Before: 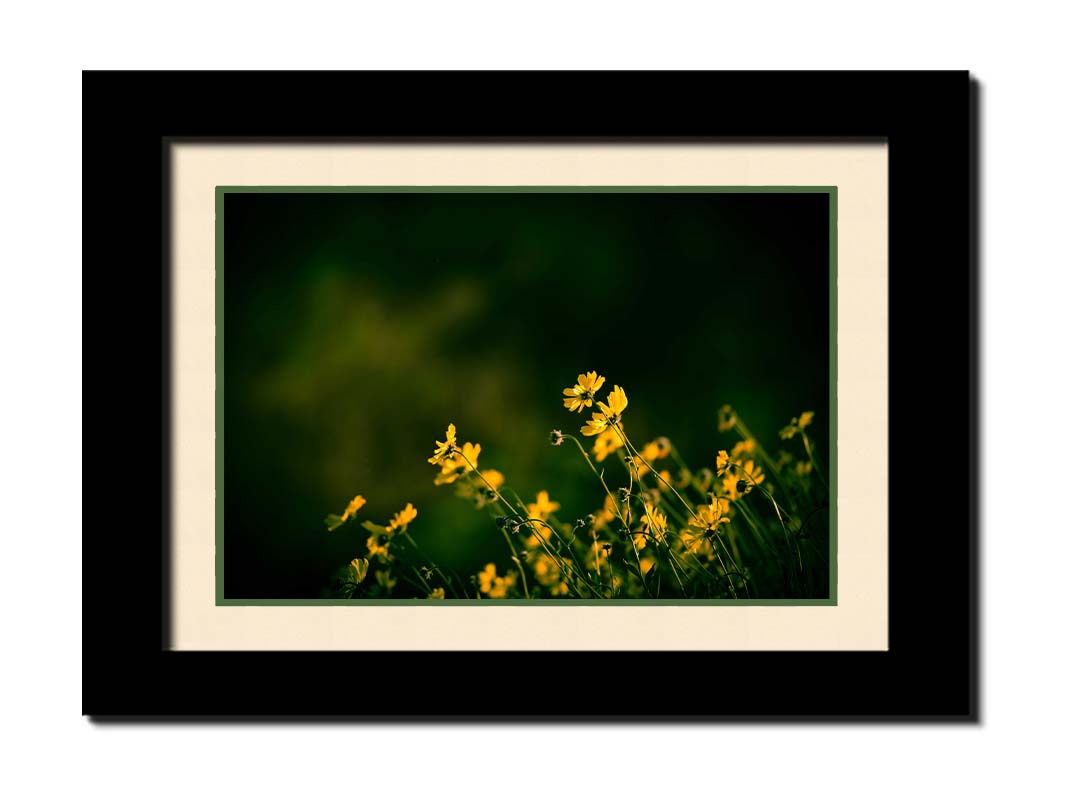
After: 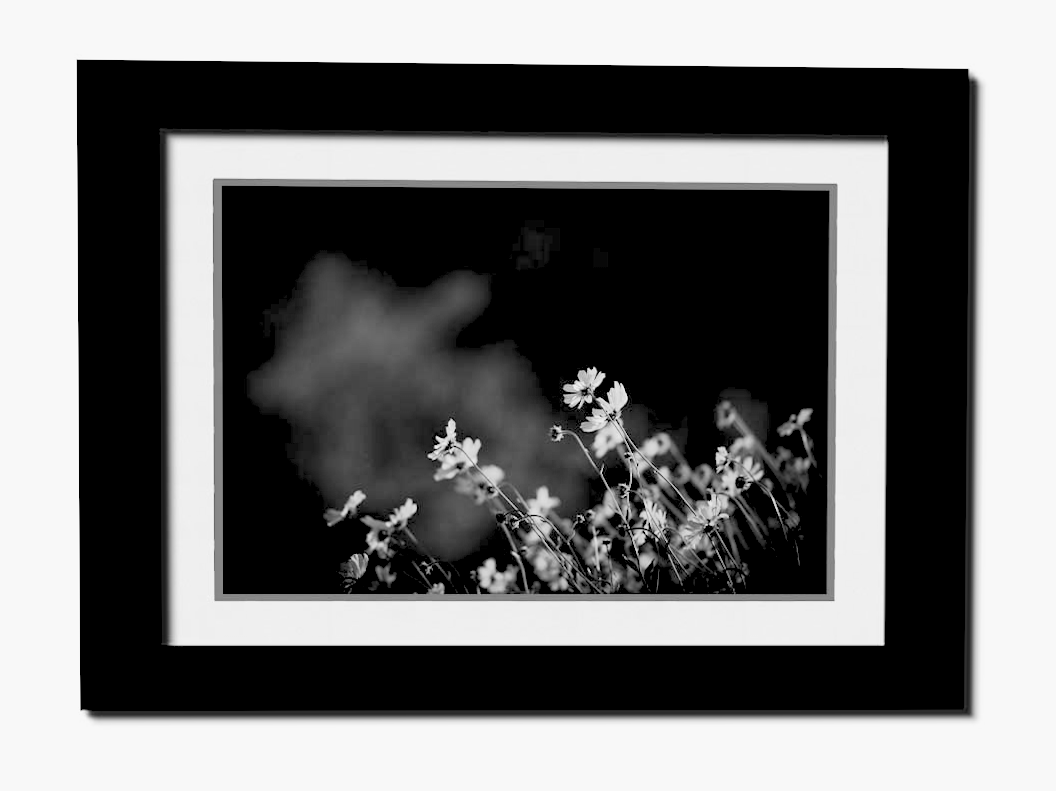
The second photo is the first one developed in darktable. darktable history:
color balance: lift [1.01, 1, 1, 1], gamma [1.097, 1, 1, 1], gain [0.85, 1, 1, 1]
rgb levels: levels [[0.027, 0.429, 0.996], [0, 0.5, 1], [0, 0.5, 1]]
rotate and perspective: rotation 0.174°, lens shift (vertical) 0.013, lens shift (horizontal) 0.019, shear 0.001, automatic cropping original format, crop left 0.007, crop right 0.991, crop top 0.016, crop bottom 0.997
color correction: highlights a* 3.84, highlights b* 5.07
crop: bottom 0.071%
contrast brightness saturation: contrast 0.16, saturation 0.32
monochrome: on, module defaults
